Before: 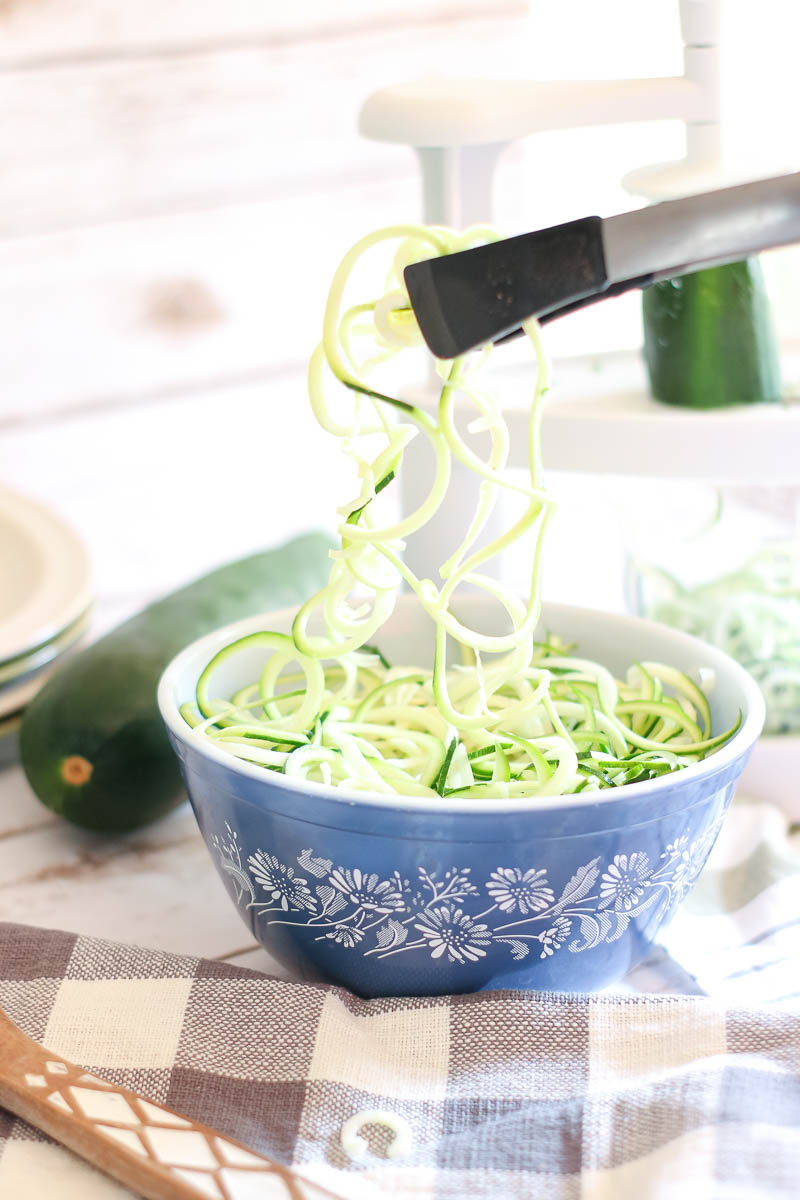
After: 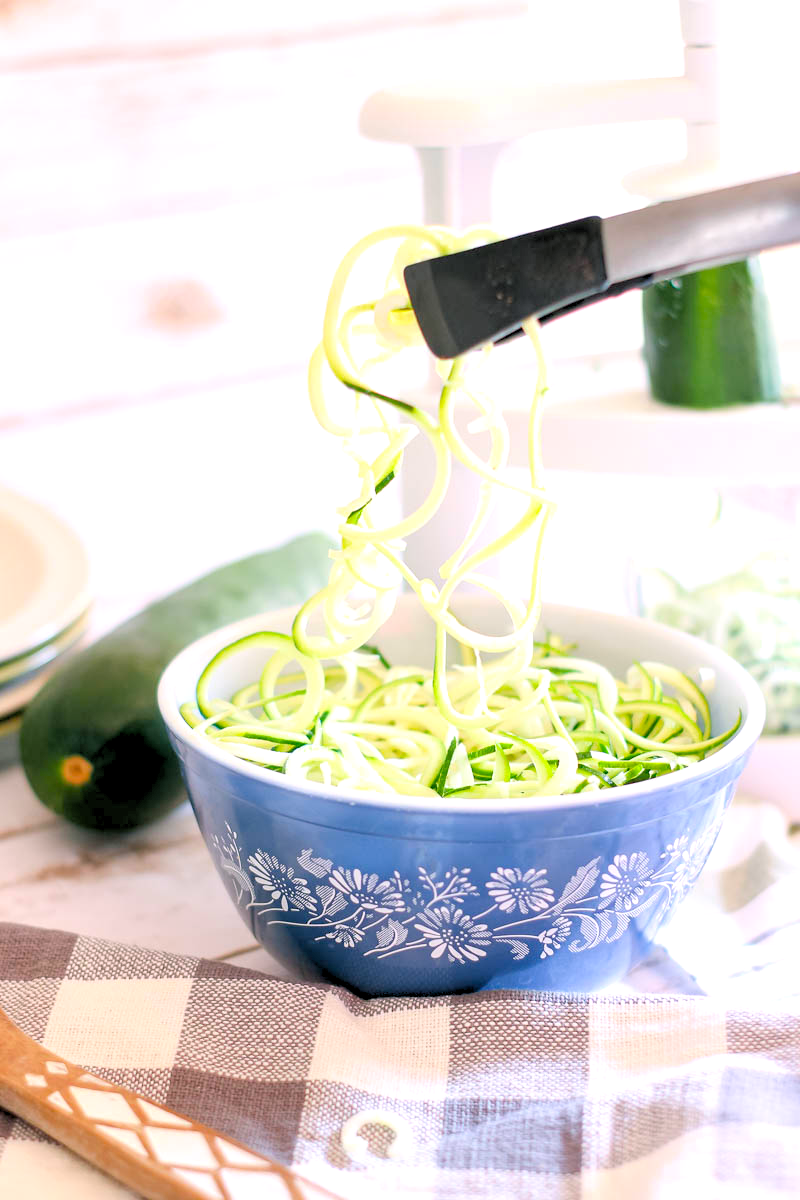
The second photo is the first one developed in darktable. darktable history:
rgb levels: levels [[0.013, 0.434, 0.89], [0, 0.5, 1], [0, 0.5, 1]]
color balance rgb: shadows lift › chroma 2%, shadows lift › hue 217.2°, power › chroma 0.25%, power › hue 60°, highlights gain › chroma 1.5%, highlights gain › hue 309.6°, global offset › luminance -0.5%, perceptual saturation grading › global saturation 15%, global vibrance 20%
